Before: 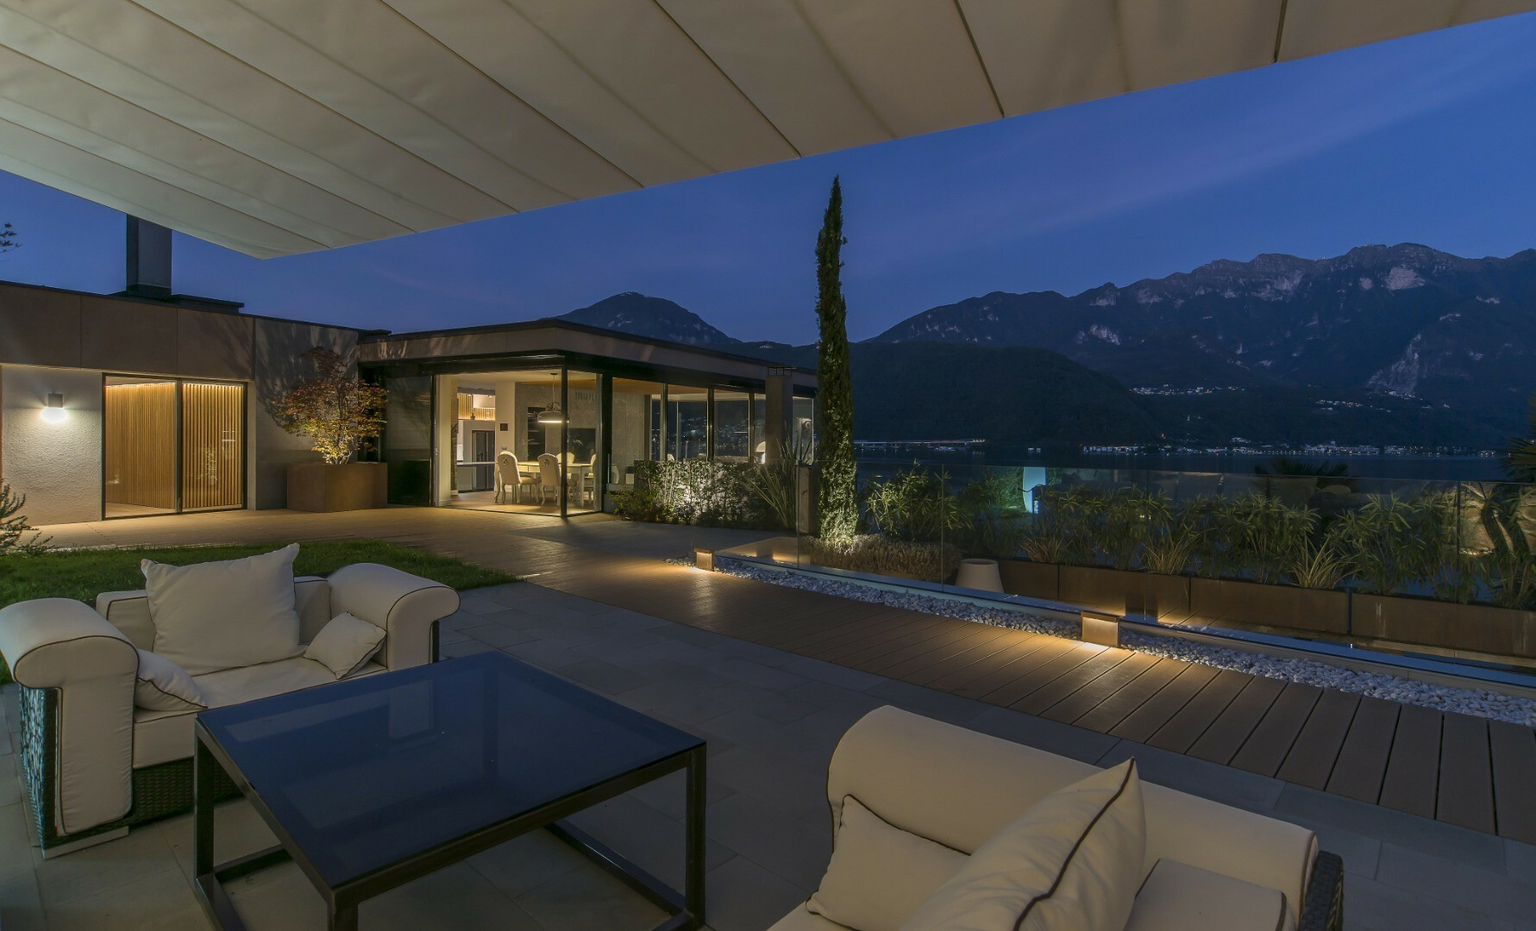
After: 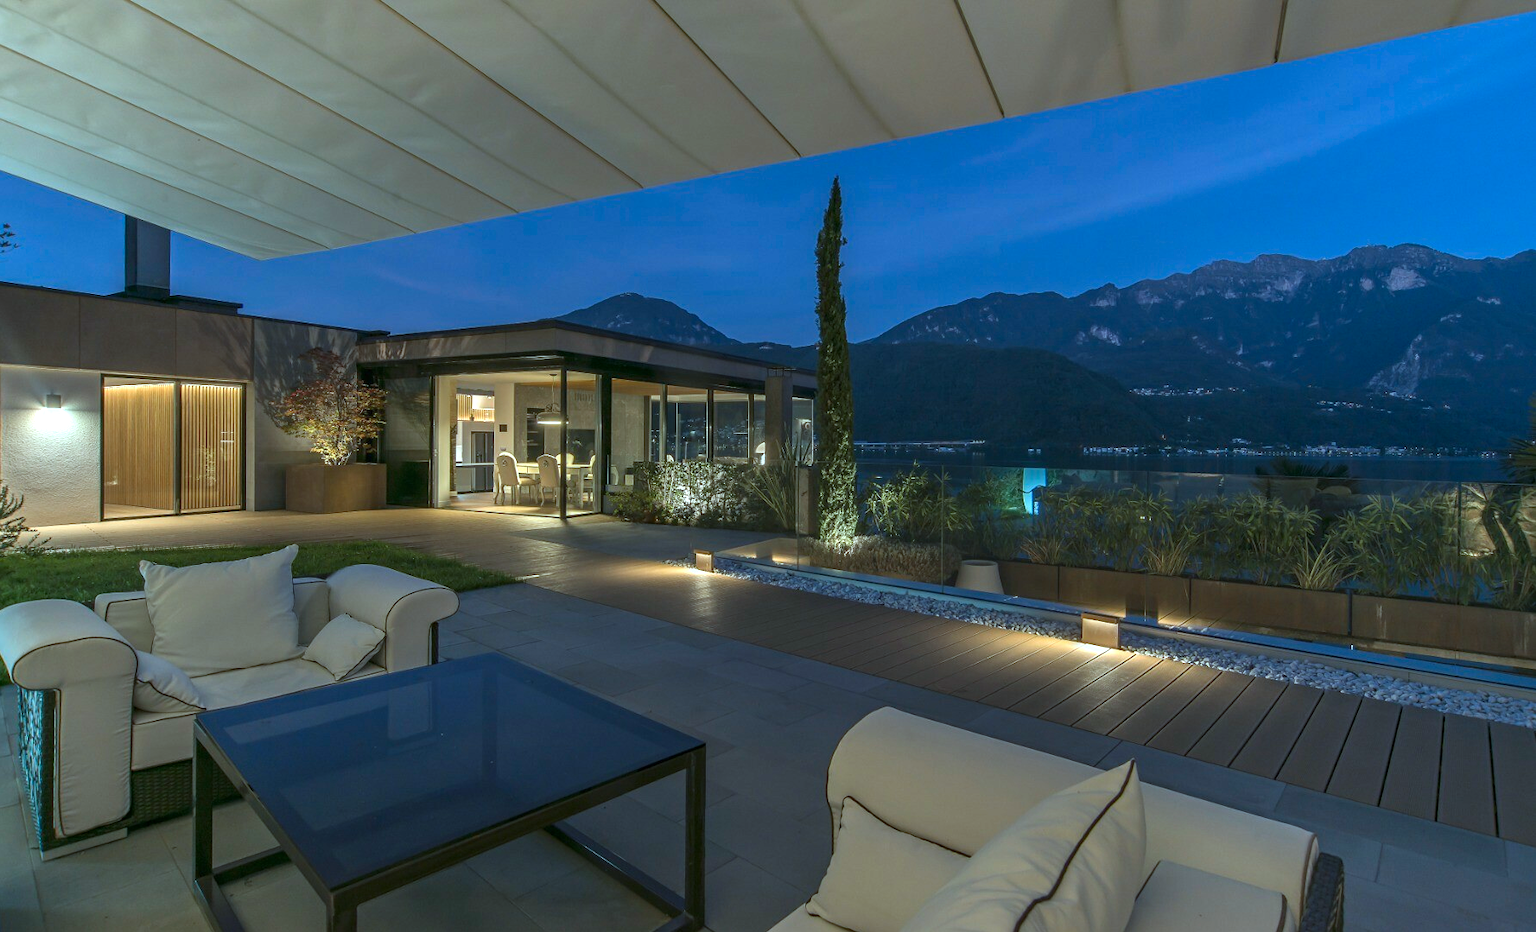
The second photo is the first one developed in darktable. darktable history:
color correction: highlights a* -11.71, highlights b* -15.58
exposure: black level correction 0, exposure 0.7 EV, compensate highlight preservation false
haze removal: strength 0.1, compatibility mode true, adaptive false
crop and rotate: left 0.126%
